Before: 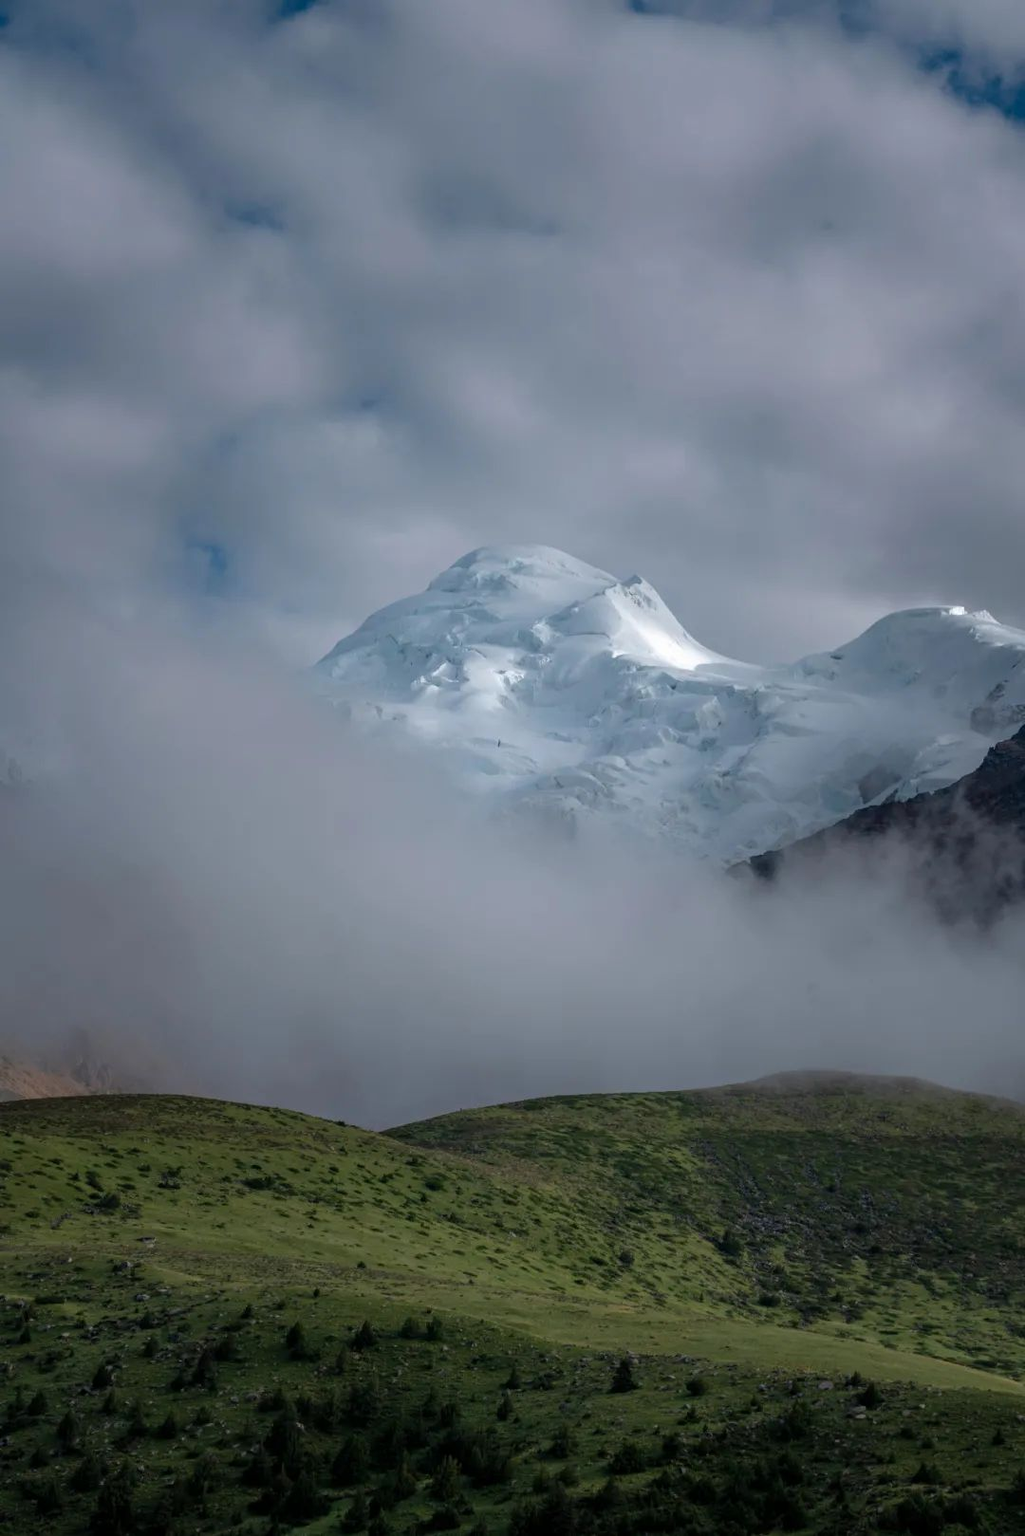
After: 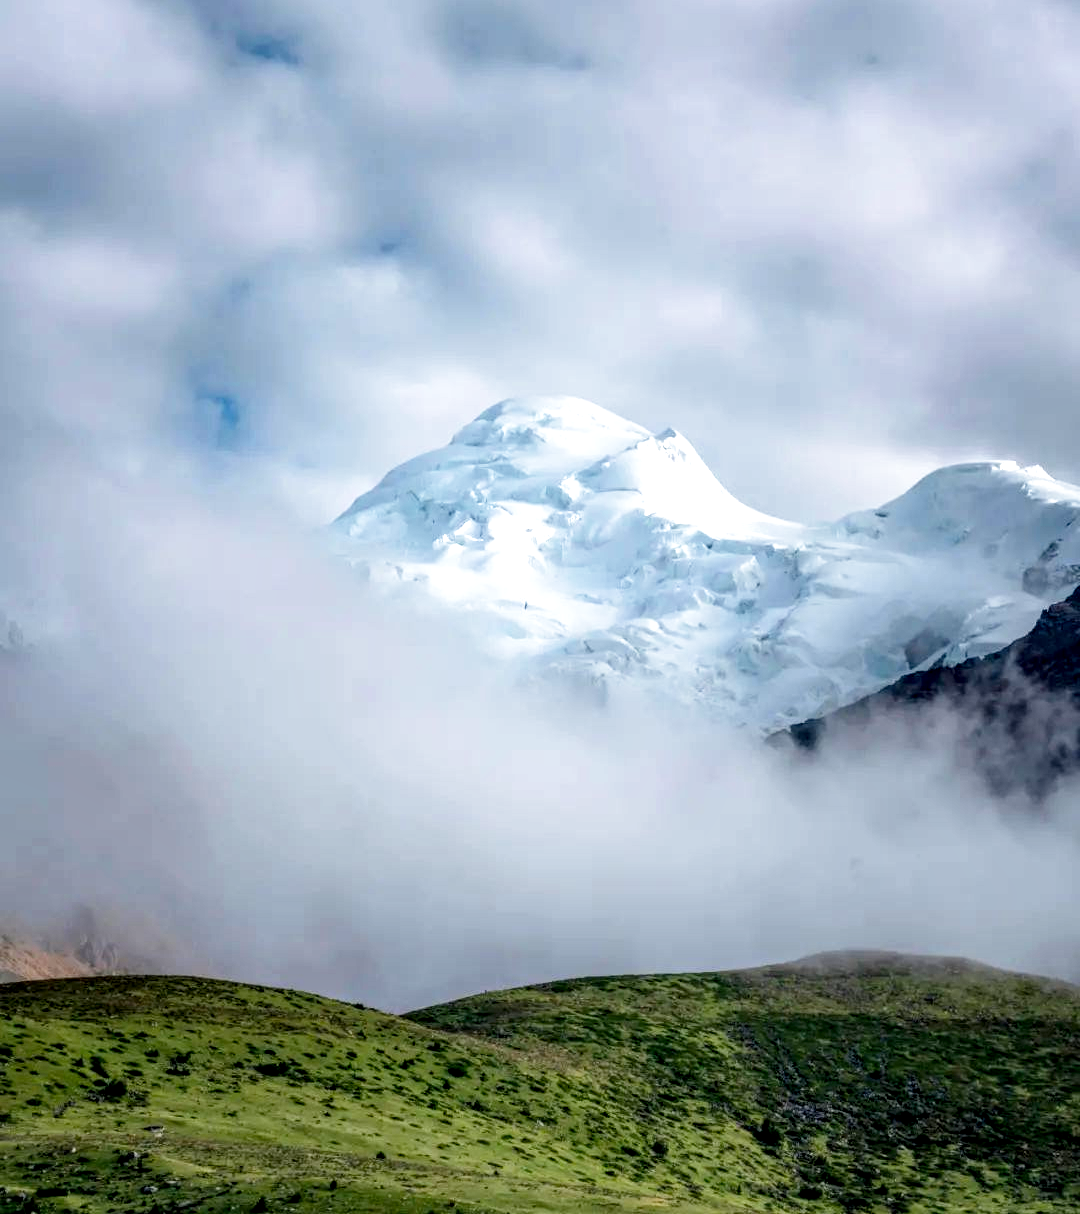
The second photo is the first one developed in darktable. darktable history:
crop: top 11.038%, bottom 13.962%
filmic rgb: middle gray luminance 8.8%, black relative exposure -6.3 EV, white relative exposure 2.7 EV, threshold 6 EV, target black luminance 0%, hardness 4.74, latitude 73.47%, contrast 1.332, shadows ↔ highlights balance 10.13%, add noise in highlights 0, preserve chrominance no, color science v3 (2019), use custom middle-gray values true, iterations of high-quality reconstruction 0, contrast in highlights soft, enable highlight reconstruction true
local contrast: detail 130%
